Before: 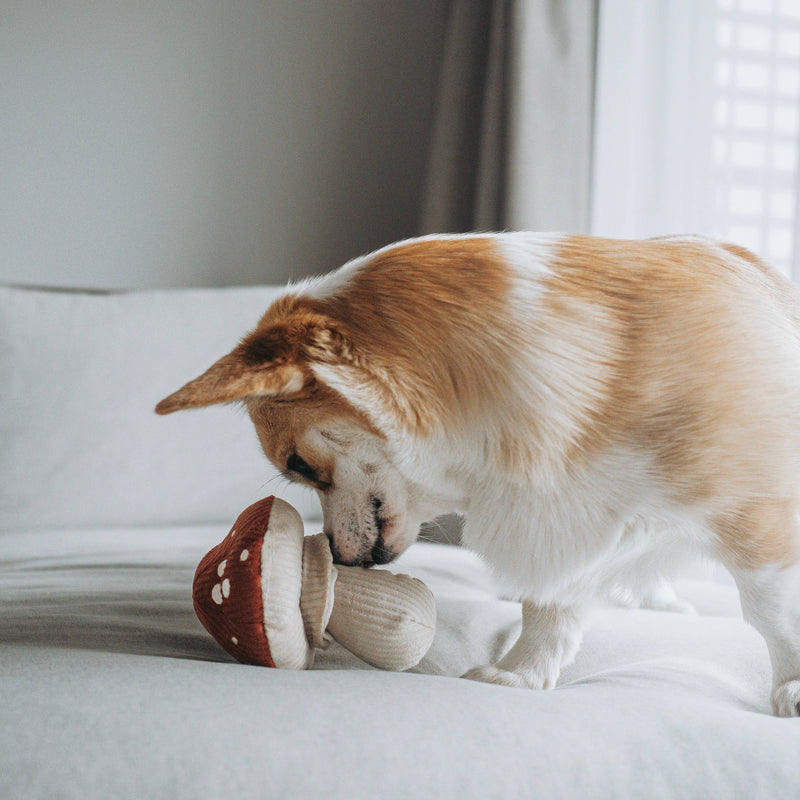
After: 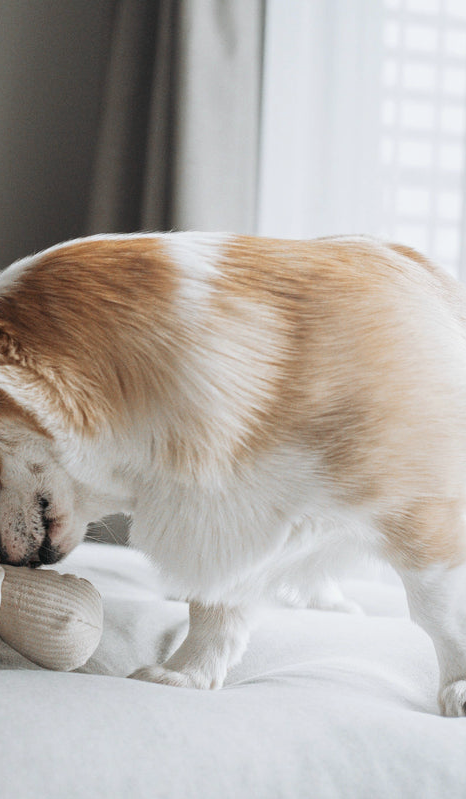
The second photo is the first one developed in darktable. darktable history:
crop: left 41.727%
contrast brightness saturation: contrast 0.114, saturation -0.157
